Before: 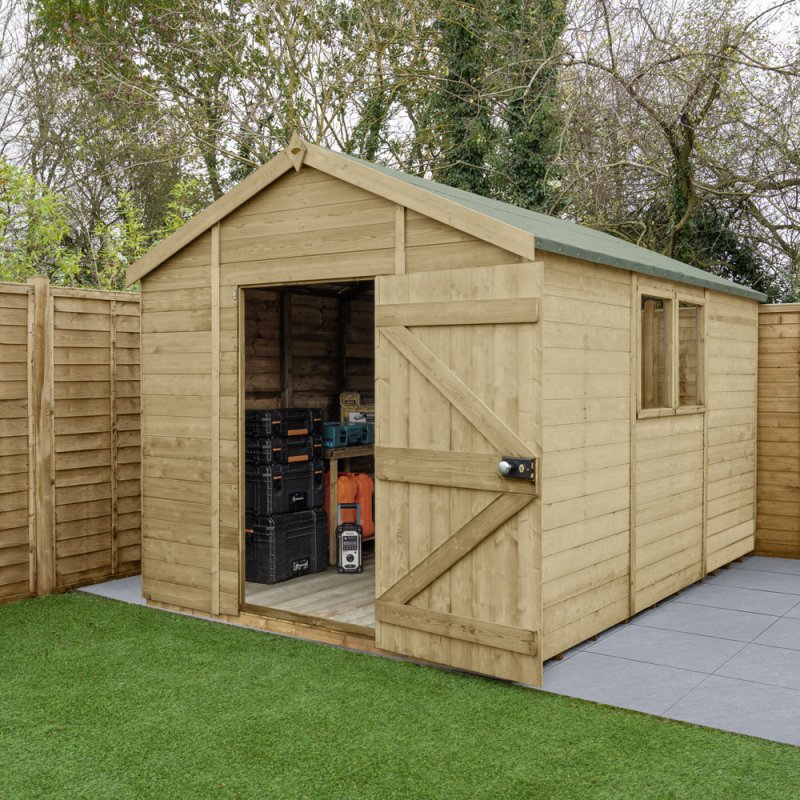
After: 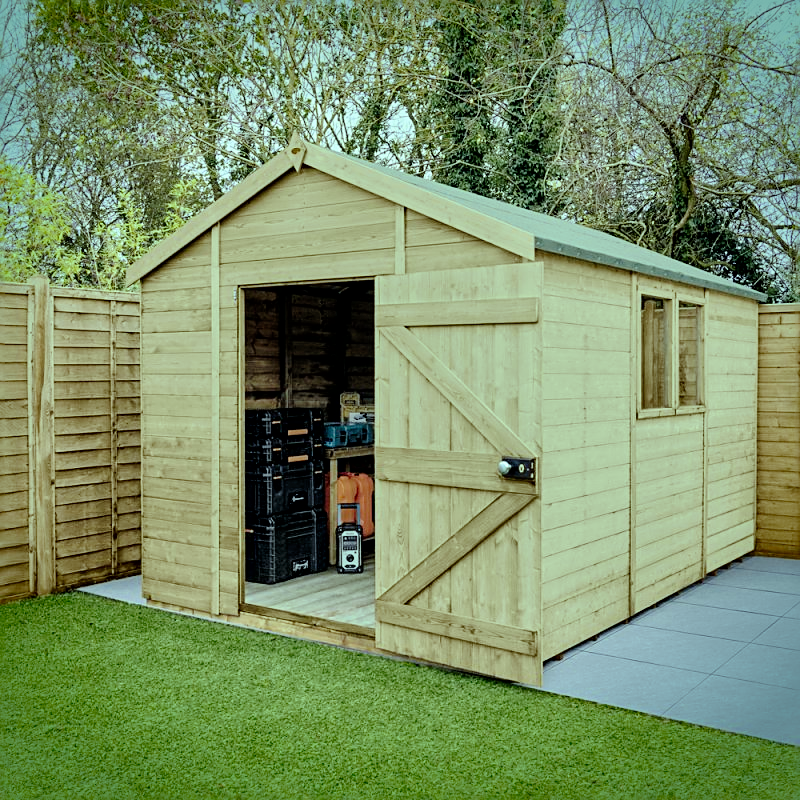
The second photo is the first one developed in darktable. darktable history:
tone curve: curves: ch0 [(0, 0) (0.003, 0.003) (0.011, 0.014) (0.025, 0.027) (0.044, 0.044) (0.069, 0.064) (0.1, 0.108) (0.136, 0.153) (0.177, 0.208) (0.224, 0.275) (0.277, 0.349) (0.335, 0.422) (0.399, 0.492) (0.468, 0.557) (0.543, 0.617) (0.623, 0.682) (0.709, 0.745) (0.801, 0.826) (0.898, 0.916) (1, 1)], preserve colors none
sharpen: on, module defaults
rotate and perspective: crop left 0, crop top 0
color balance: mode lift, gamma, gain (sRGB), lift [0.997, 0.979, 1.021, 1.011], gamma [1, 1.084, 0.916, 0.998], gain [1, 0.87, 1.13, 1.101], contrast 4.55%, contrast fulcrum 38.24%, output saturation 104.09%
vignetting: fall-off start 88.53%, fall-off radius 44.2%, saturation 0.376, width/height ratio 1.161
local contrast: mode bilateral grid, contrast 25, coarseness 60, detail 151%, midtone range 0.2
velvia: on, module defaults
filmic rgb: black relative exposure -7.65 EV, white relative exposure 4.56 EV, hardness 3.61, color science v6 (2022)
